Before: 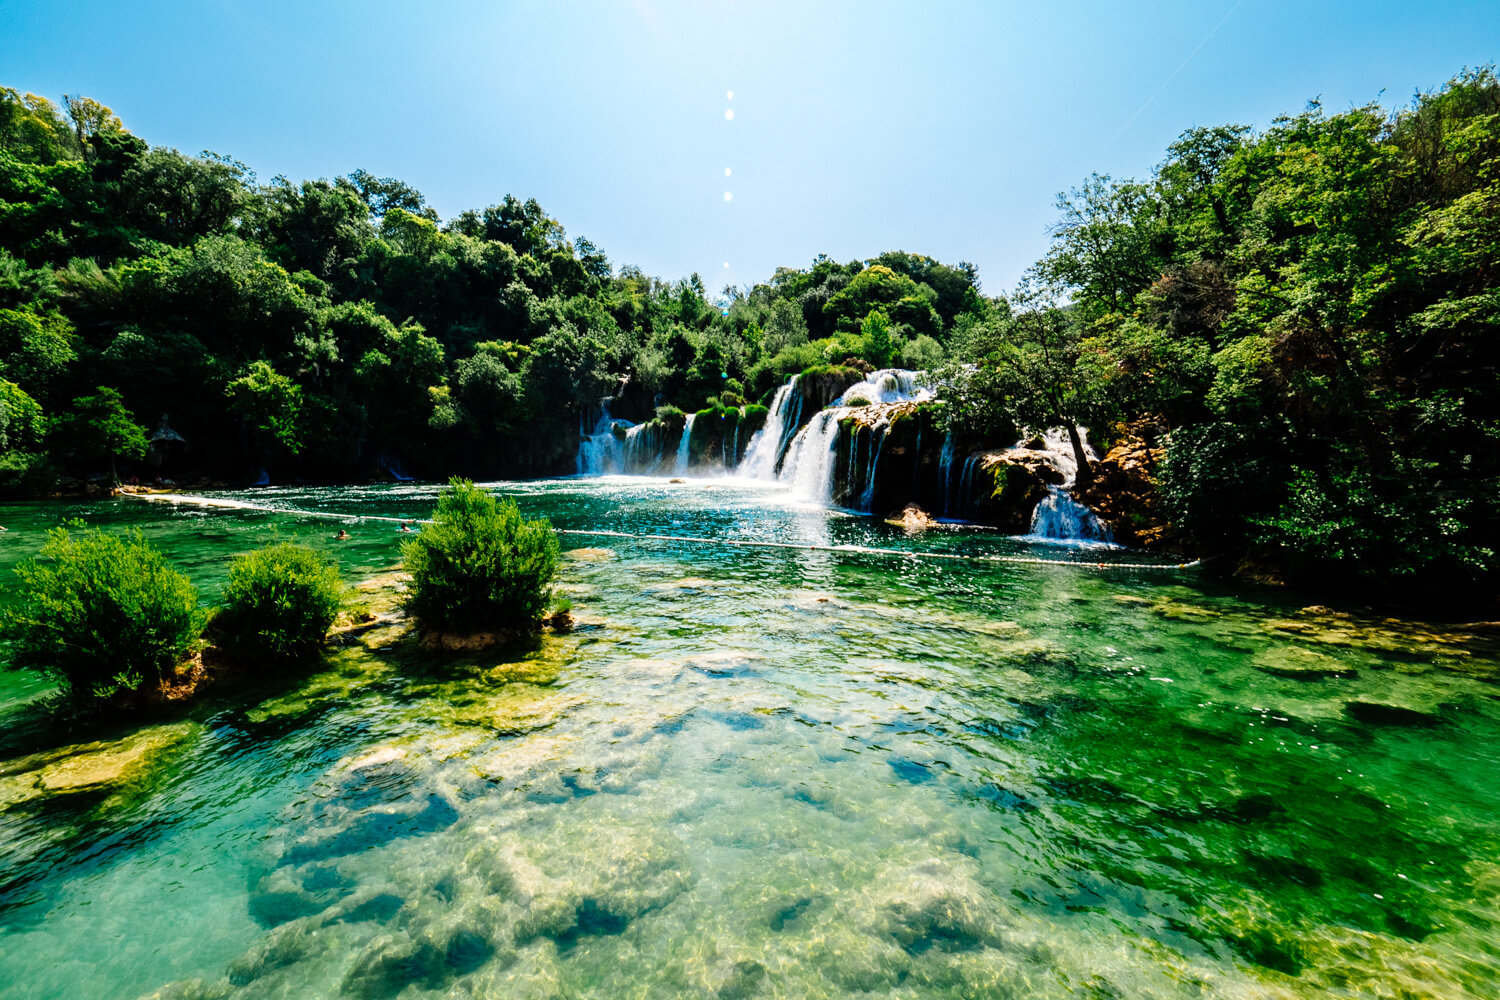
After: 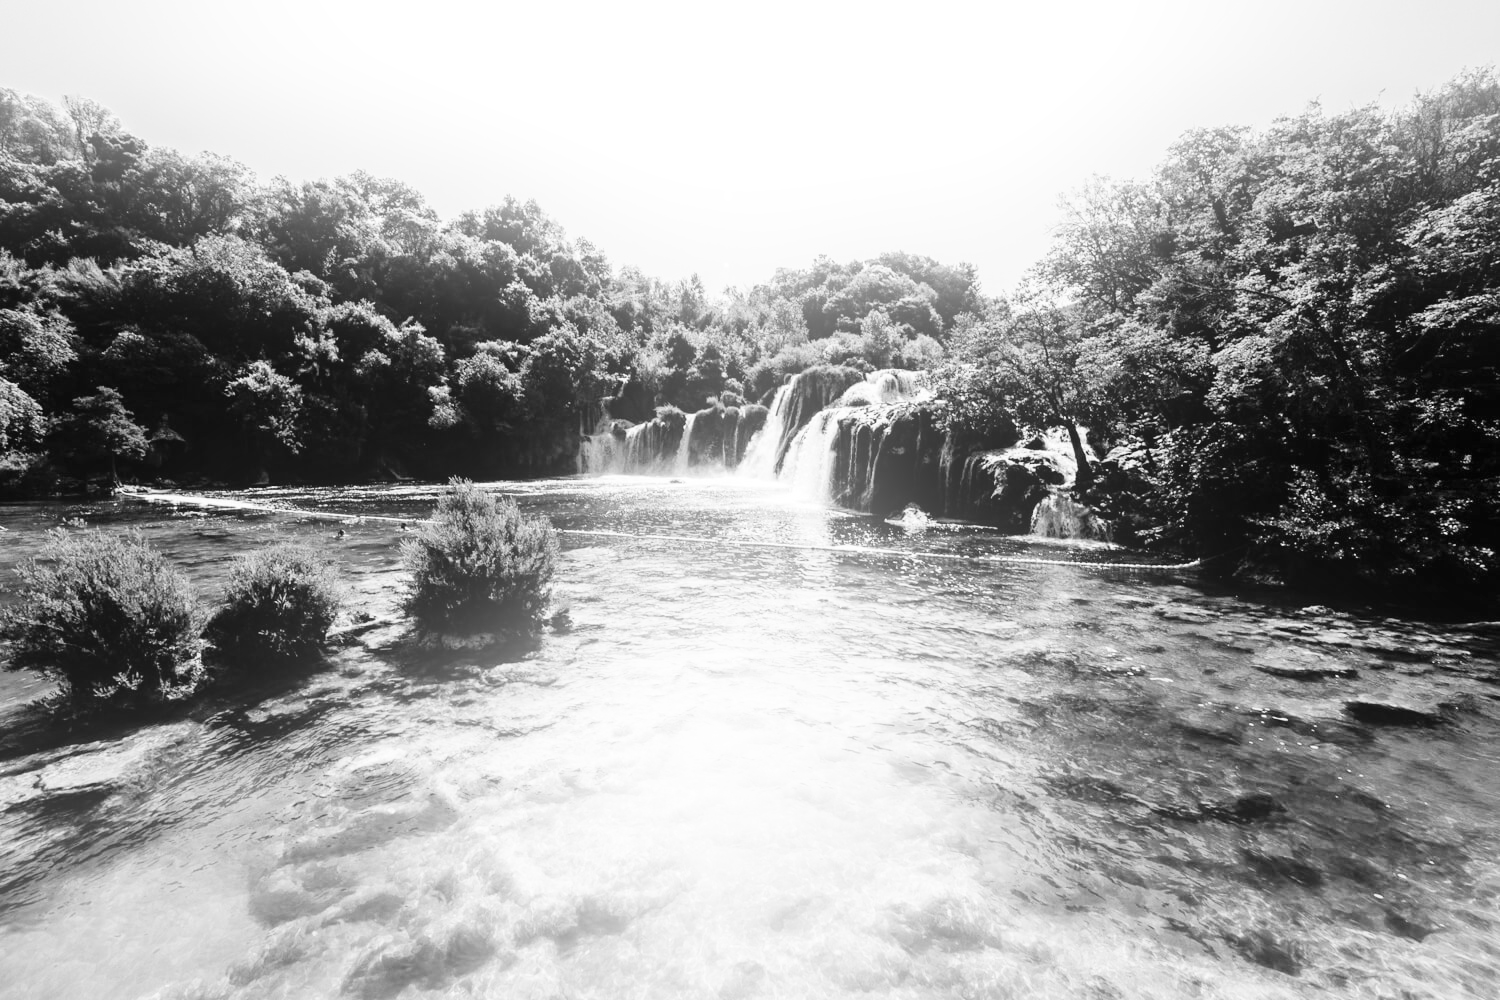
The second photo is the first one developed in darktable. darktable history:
bloom: on, module defaults
base curve: curves: ch0 [(0, 0) (0.204, 0.334) (0.55, 0.733) (1, 1)], preserve colors none
monochrome: on, module defaults
